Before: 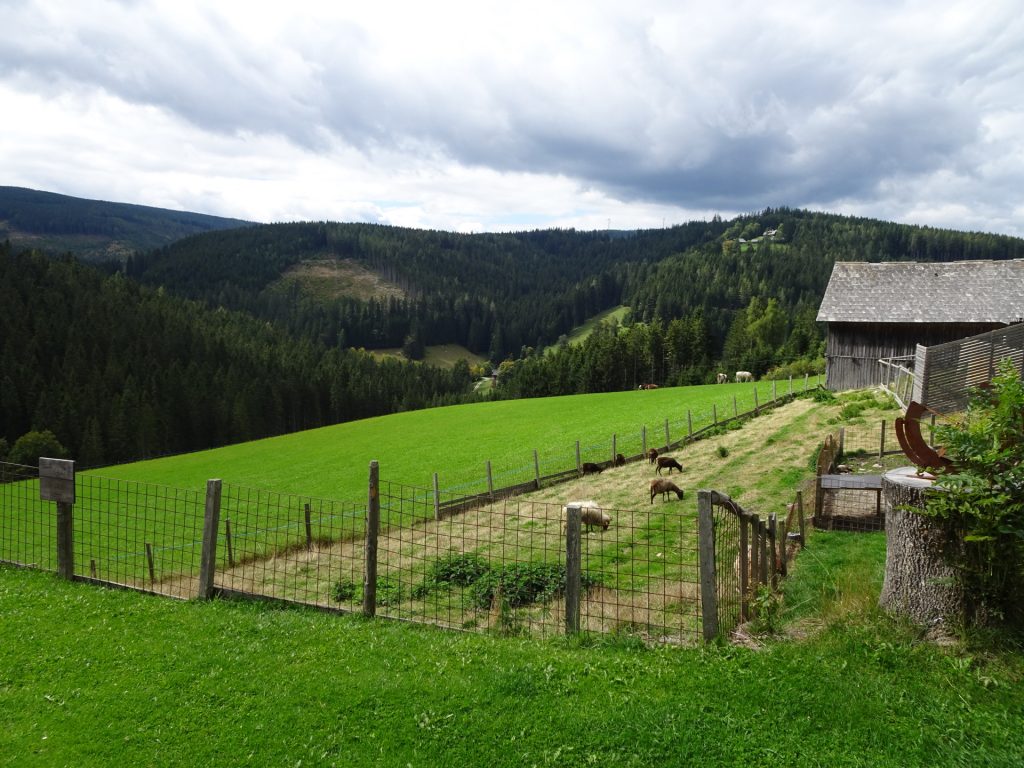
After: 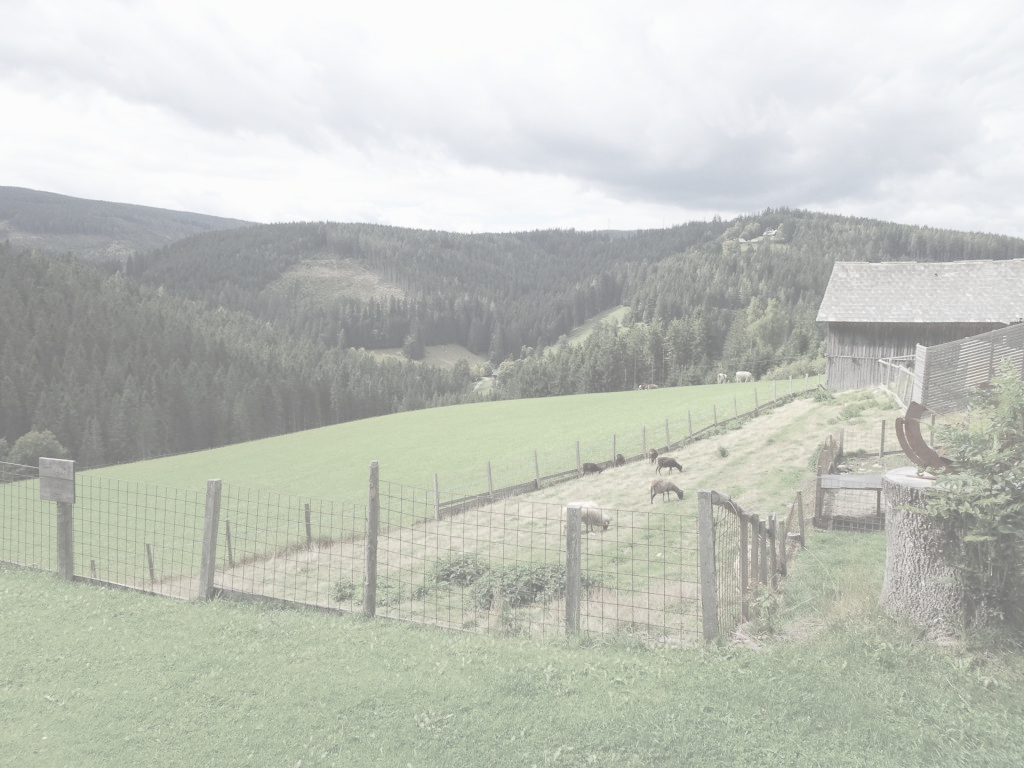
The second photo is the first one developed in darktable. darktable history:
exposure: black level correction 0, exposure 0.69 EV, compensate exposure bias true, compensate highlight preservation false
contrast brightness saturation: contrast -0.316, brightness 0.744, saturation -0.791
